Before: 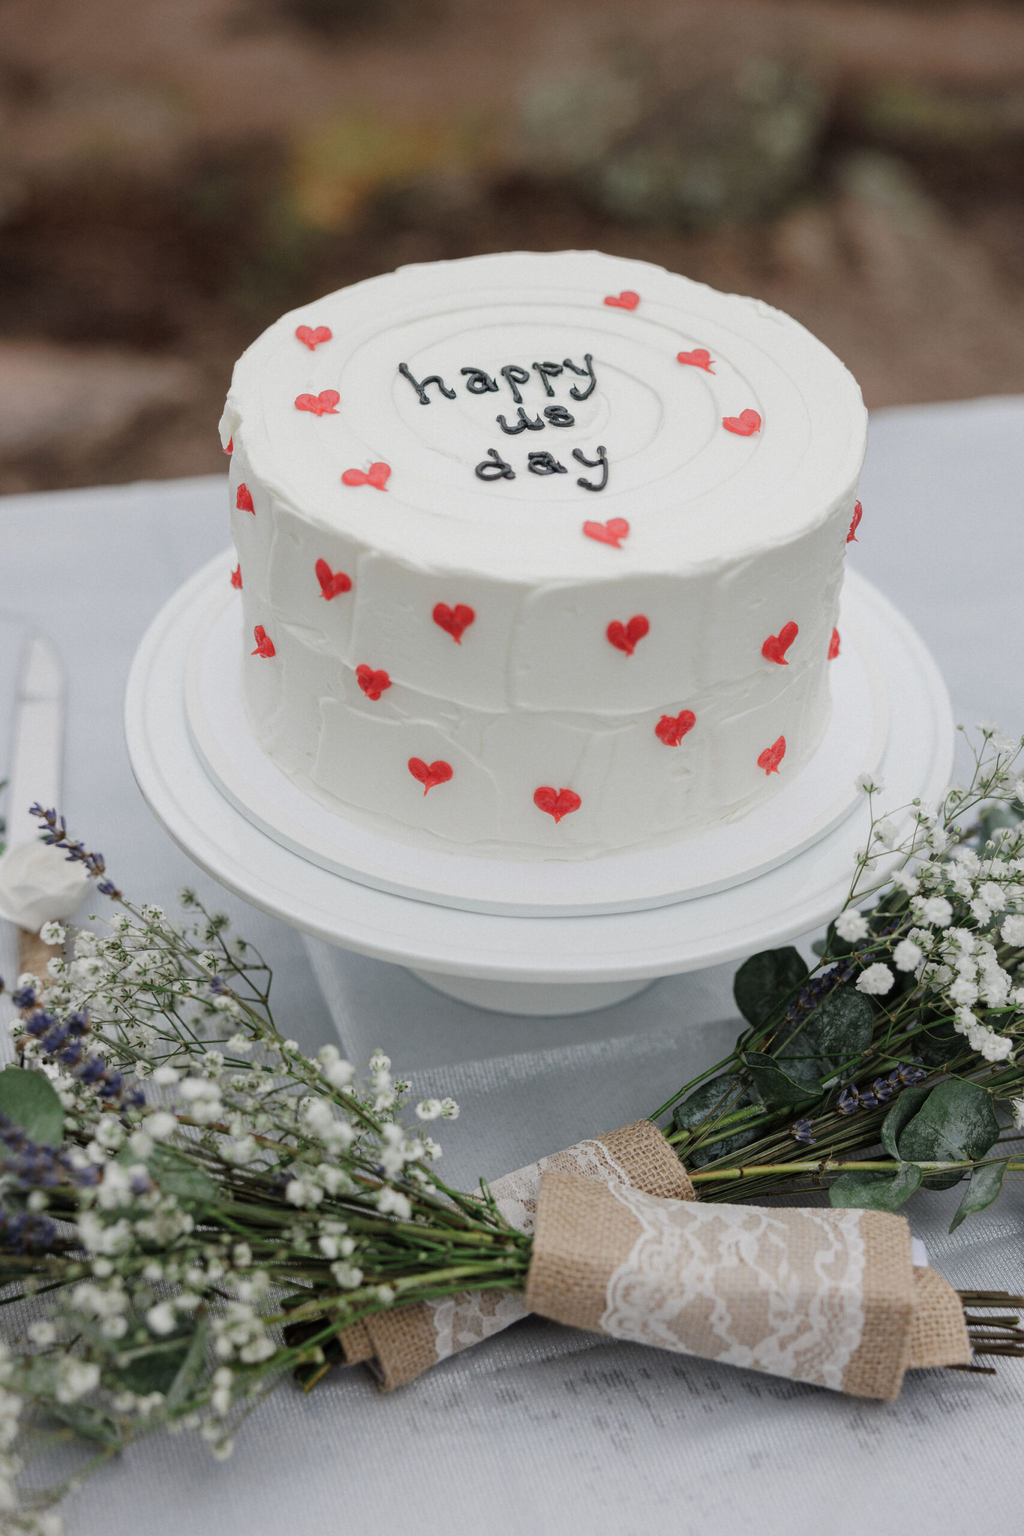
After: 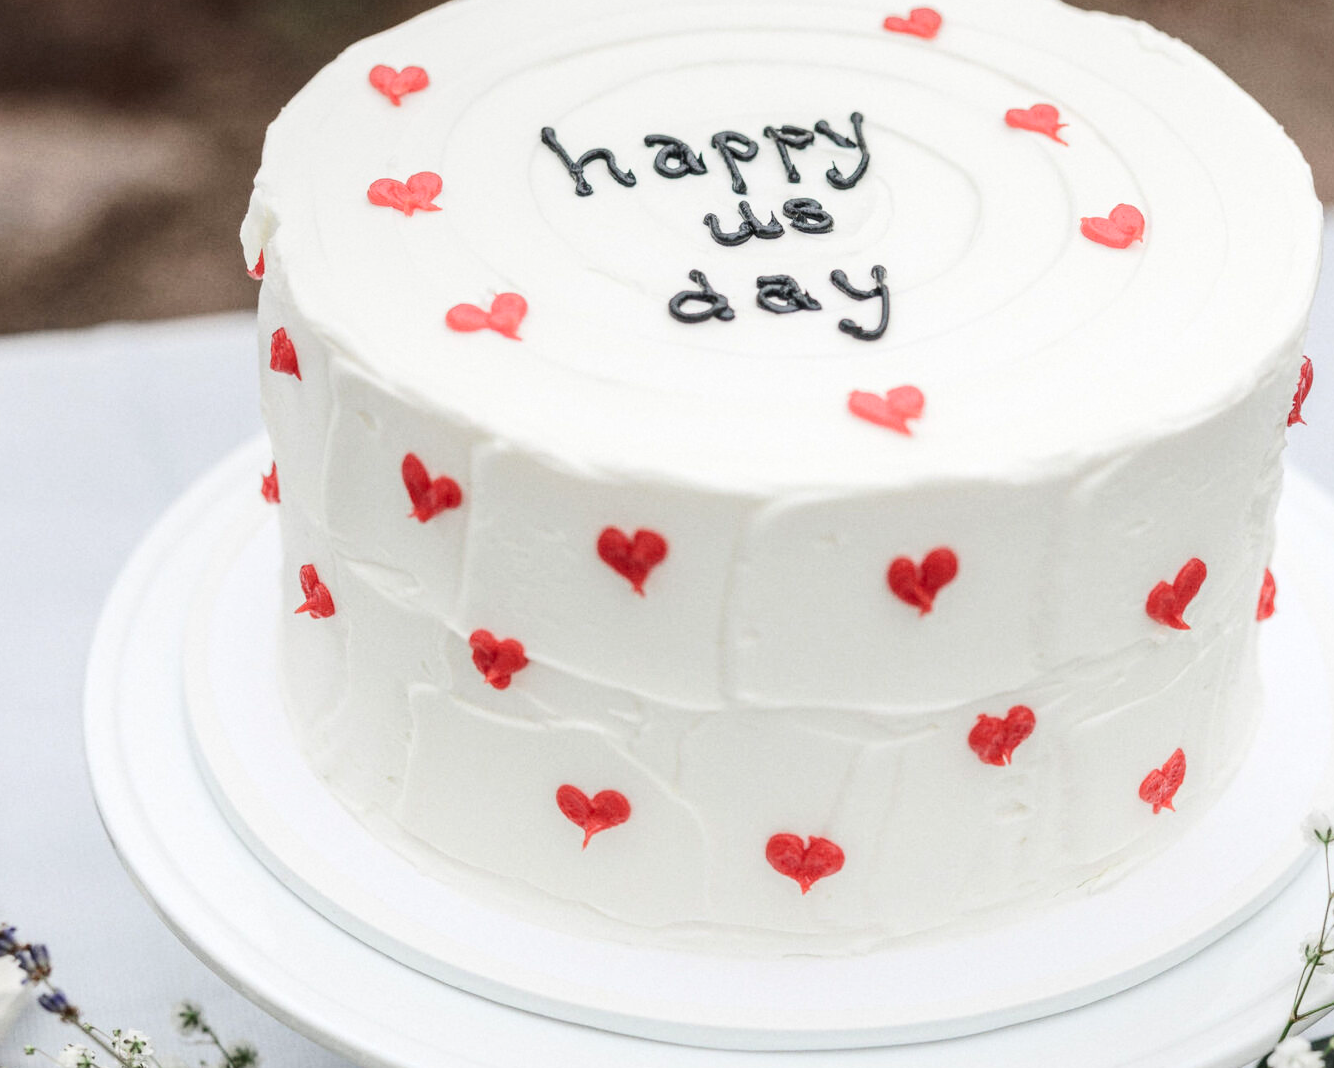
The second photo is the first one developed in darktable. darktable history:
crop: left 7.316%, top 18.7%, right 14.52%, bottom 39.552%
exposure: exposure 0.298 EV, compensate exposure bias true, compensate highlight preservation false
contrast brightness saturation: contrast 0.238, brightness 0.09
local contrast: on, module defaults
